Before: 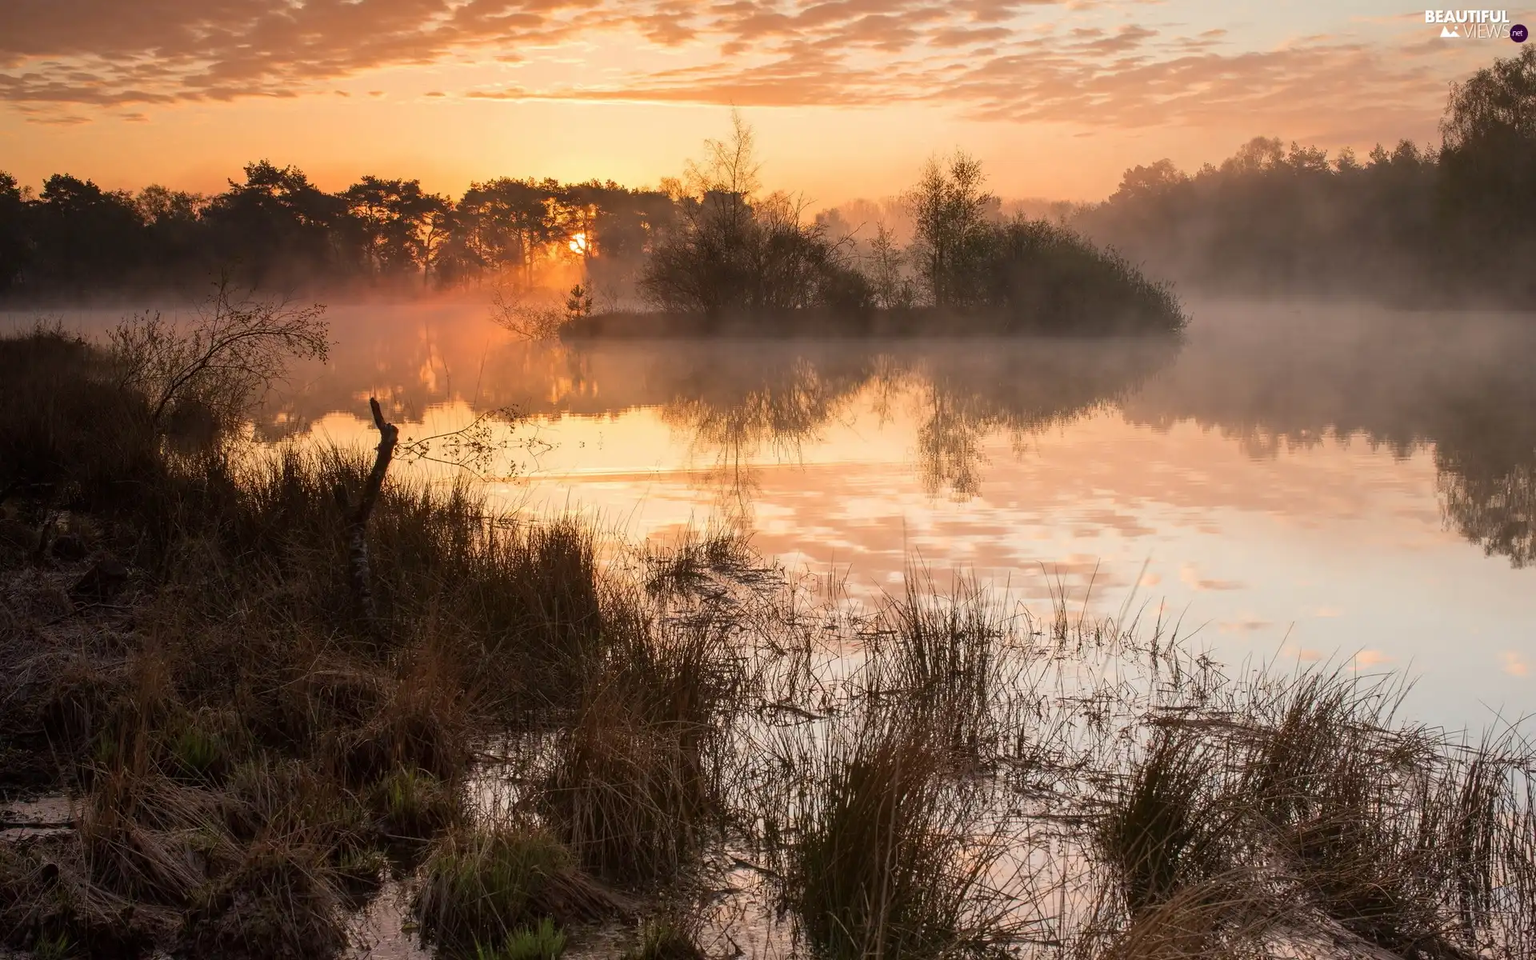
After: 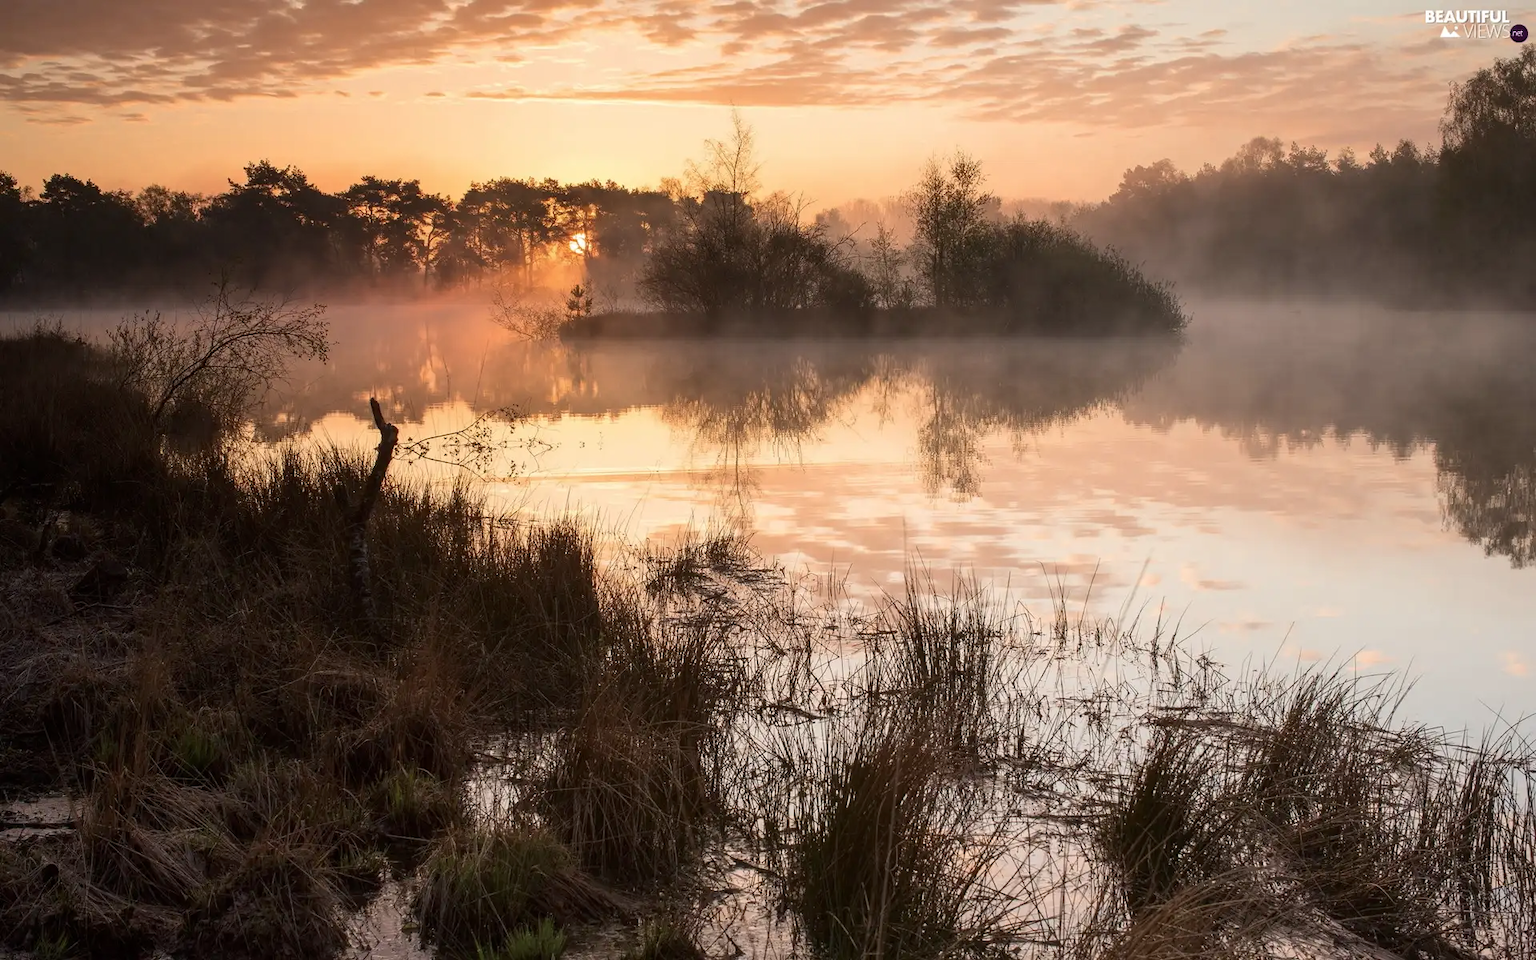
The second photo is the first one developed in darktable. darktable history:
contrast brightness saturation: contrast 0.112, saturation -0.16
